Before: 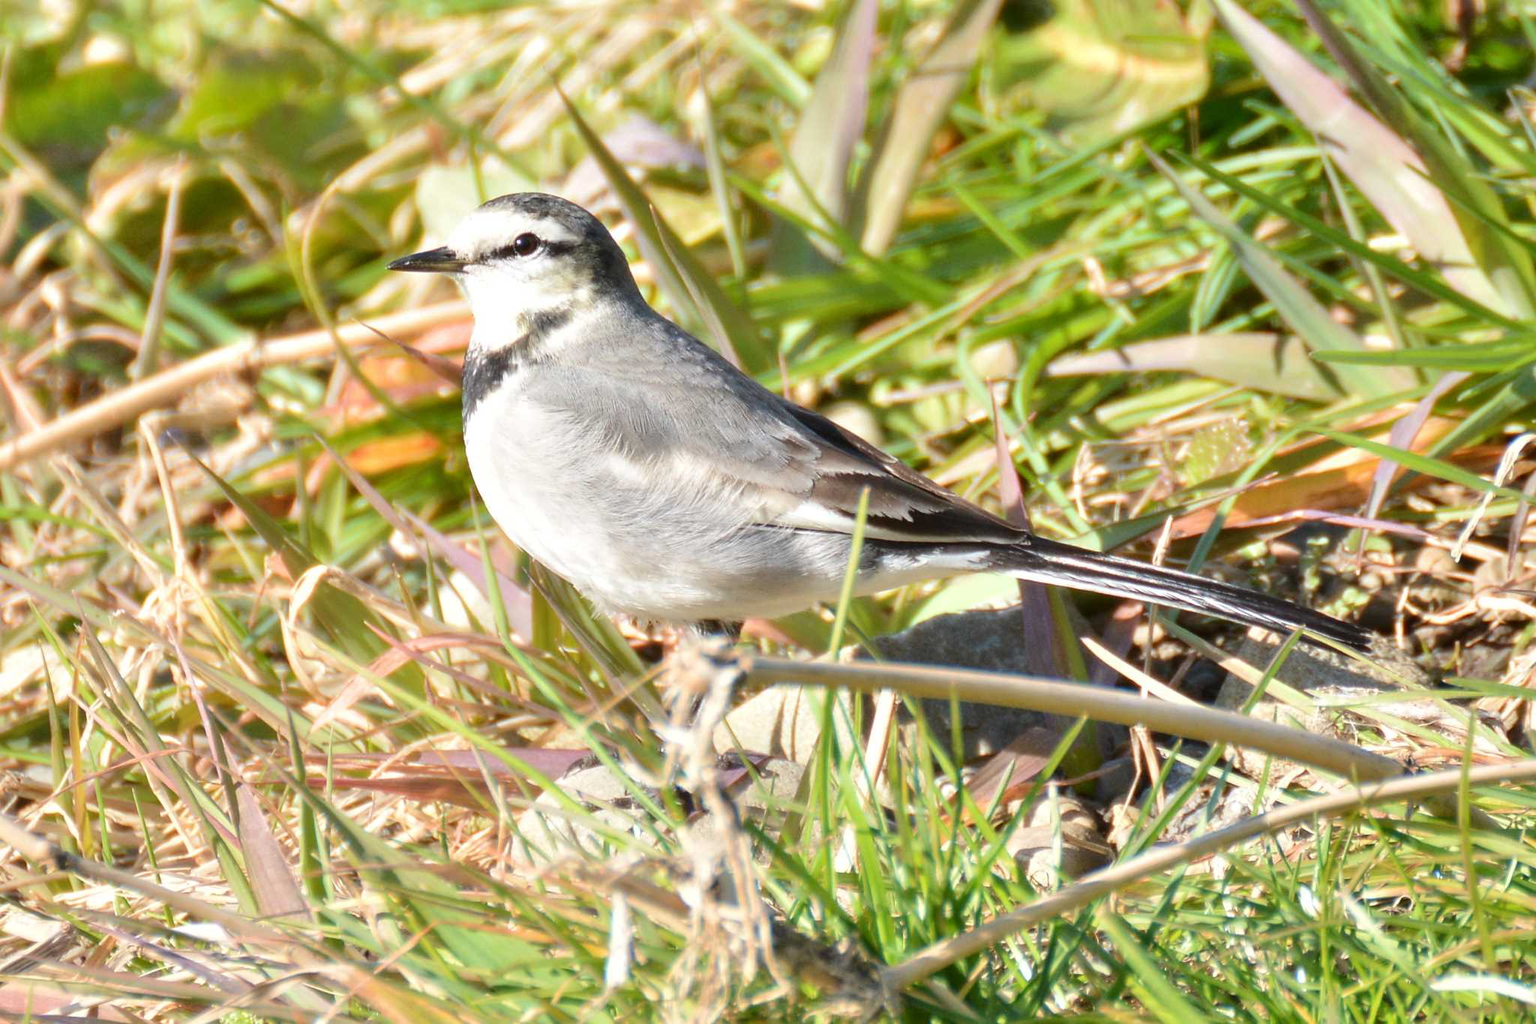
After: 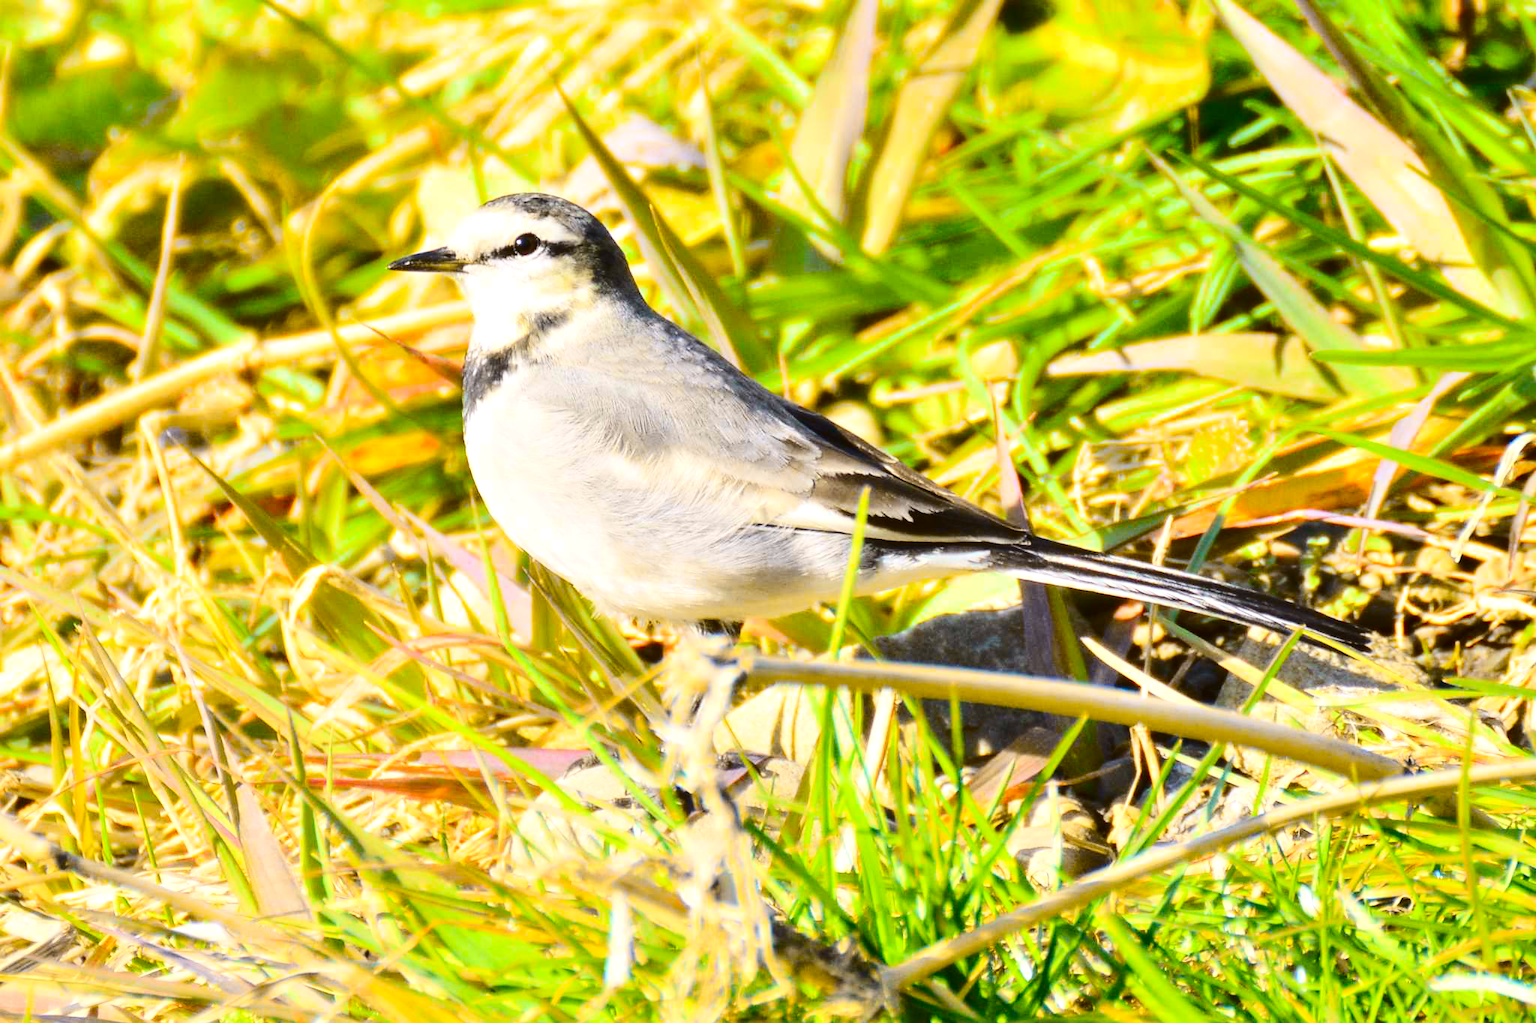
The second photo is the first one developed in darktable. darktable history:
tone curve: curves: ch0 [(0.003, 0.023) (0.071, 0.052) (0.236, 0.197) (0.466, 0.557) (0.631, 0.764) (0.806, 0.906) (1, 1)]; ch1 [(0, 0) (0.262, 0.227) (0.417, 0.386) (0.469, 0.467) (0.502, 0.51) (0.528, 0.521) (0.573, 0.555) (0.605, 0.621) (0.644, 0.671) (0.686, 0.728) (0.994, 0.987)]; ch2 [(0, 0) (0.262, 0.188) (0.385, 0.353) (0.427, 0.424) (0.495, 0.502) (0.531, 0.555) (0.583, 0.632) (0.644, 0.748) (1, 1)], color space Lab, independent channels, preserve colors none
color balance rgb: global offset › hue 170.06°, linear chroma grading › global chroma 0.968%, perceptual saturation grading › global saturation 31.076%, contrast 4.785%
